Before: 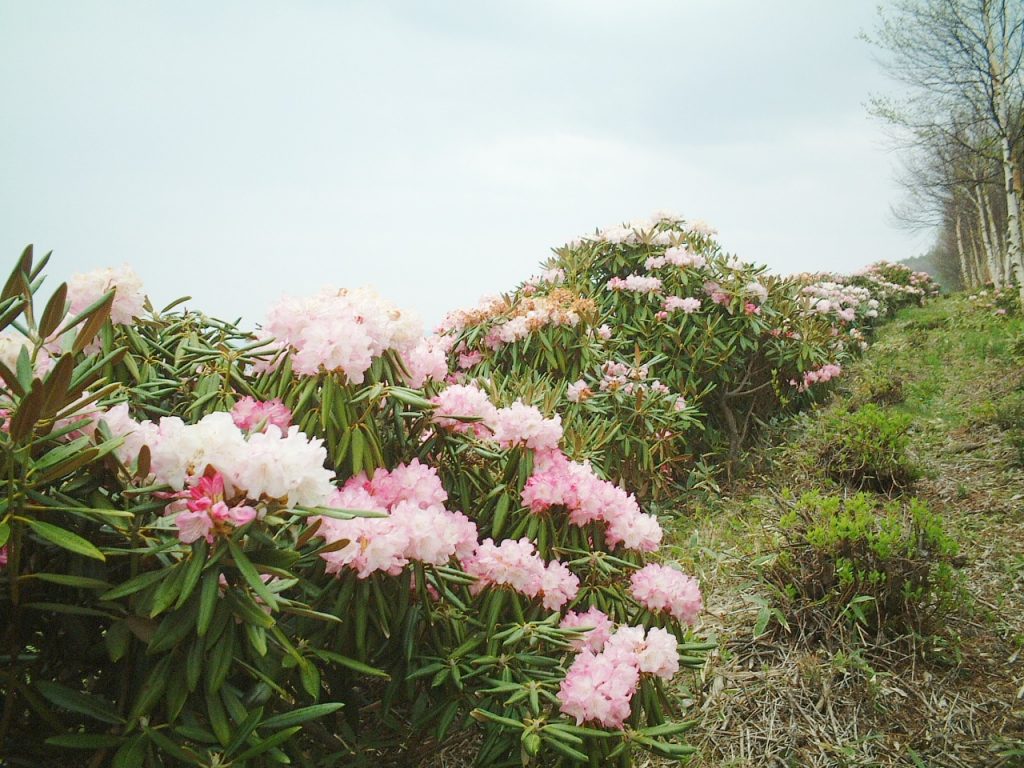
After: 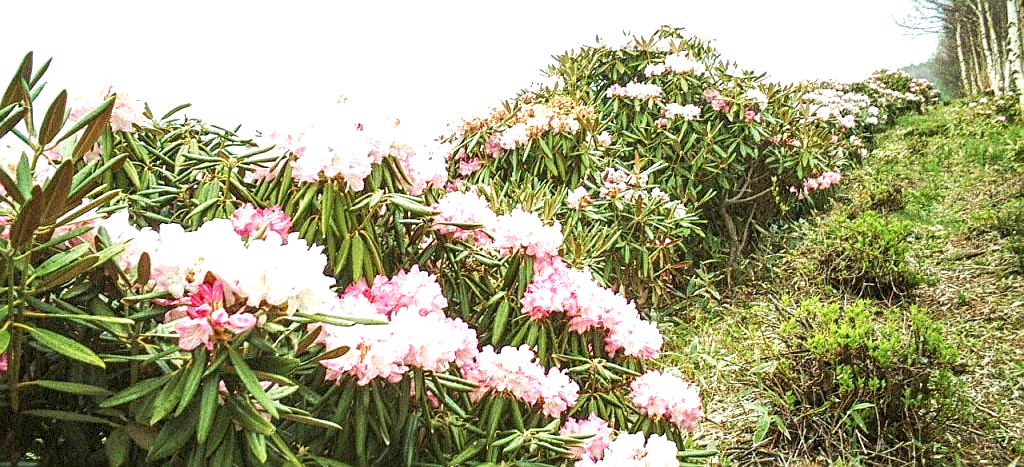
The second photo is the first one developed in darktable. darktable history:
sharpen: on, module defaults
exposure: black level correction 0, exposure 0.699 EV, compensate highlight preservation false
shadows and highlights: shadows 25.33, highlights -26.26
velvia: on, module defaults
crop and rotate: top 25.156%, bottom 14.017%
local contrast: highlights 78%, shadows 56%, detail 174%, midtone range 0.423
